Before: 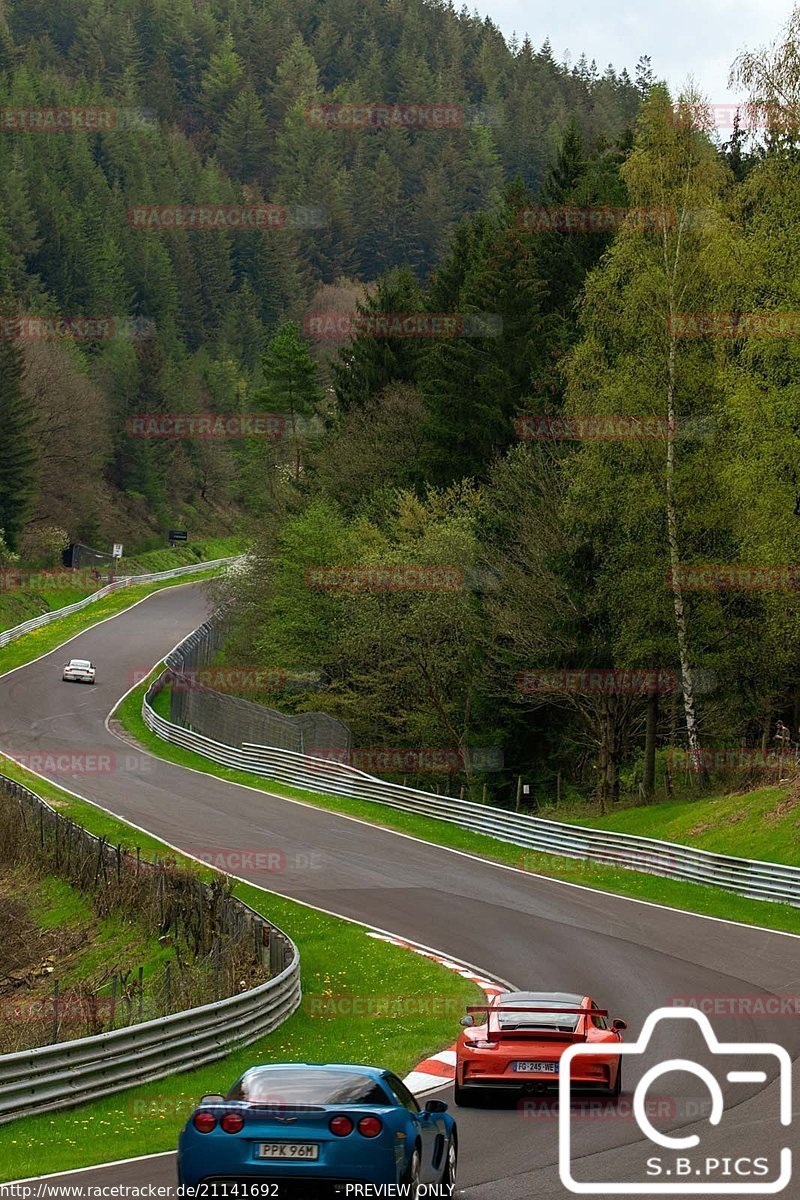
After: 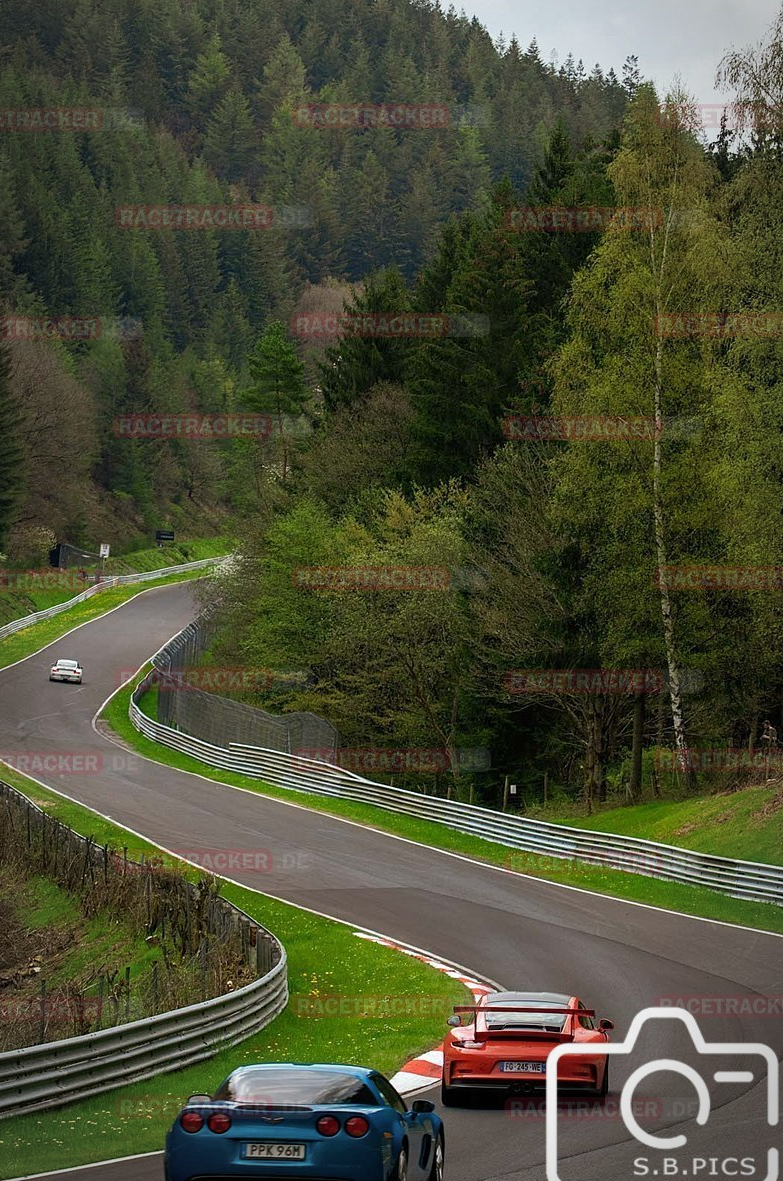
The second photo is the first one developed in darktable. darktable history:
vignetting: brightness -0.458, saturation -0.311, automatic ratio true
crop: left 1.737%, right 0.282%, bottom 1.574%
